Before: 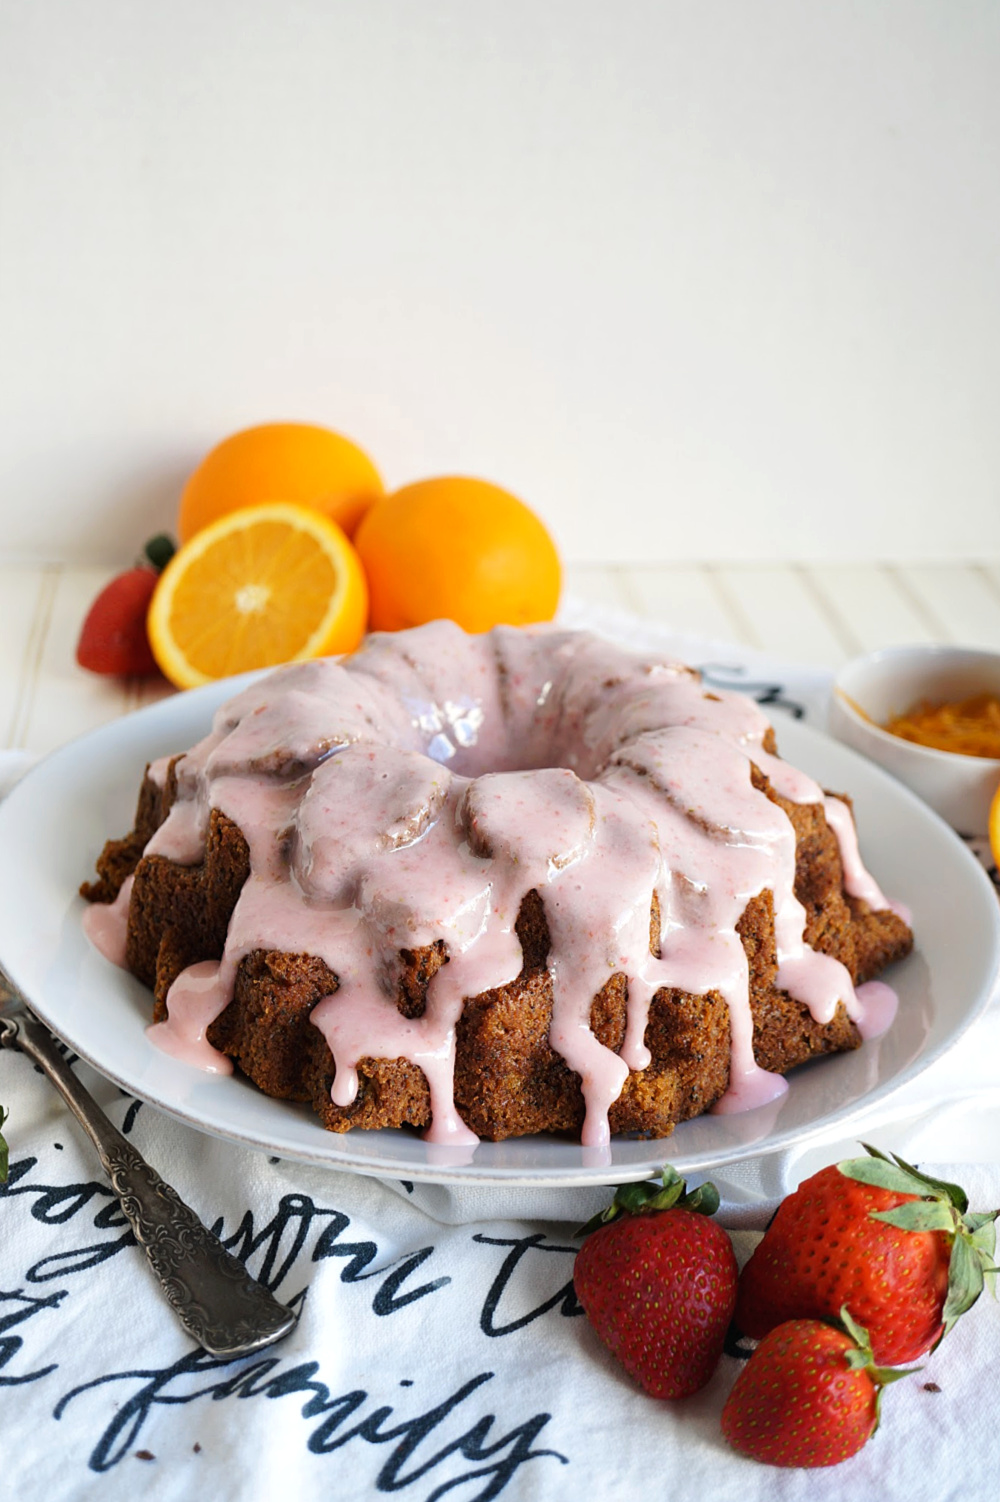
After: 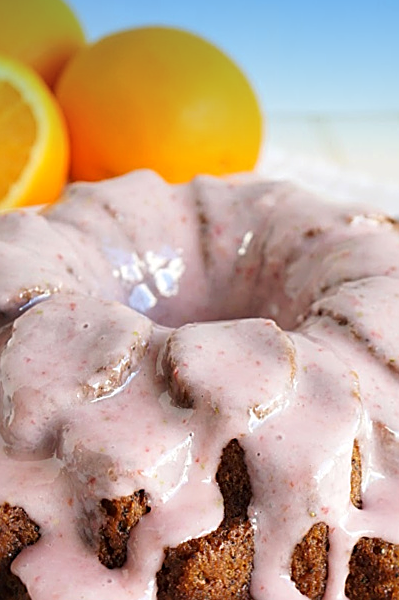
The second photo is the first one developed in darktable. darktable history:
crop: left 30%, top 30%, right 30%, bottom 30%
graduated density: density 2.02 EV, hardness 44%, rotation 0.374°, offset 8.21, hue 208.8°, saturation 97%
sharpen: on, module defaults
tone equalizer: on, module defaults
